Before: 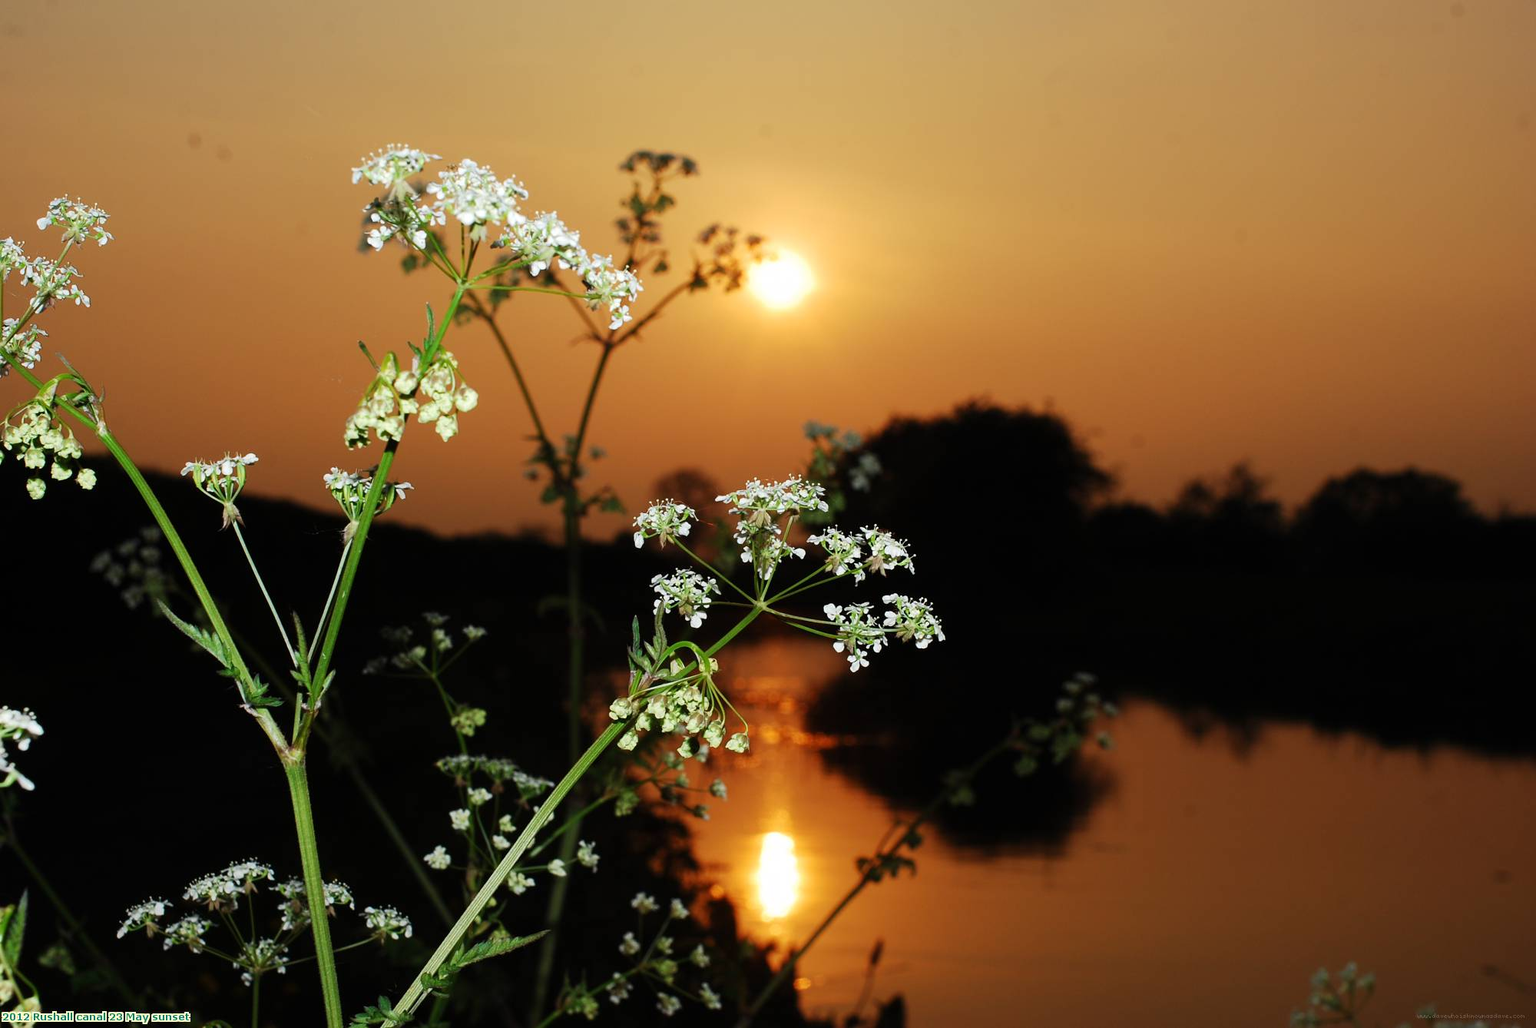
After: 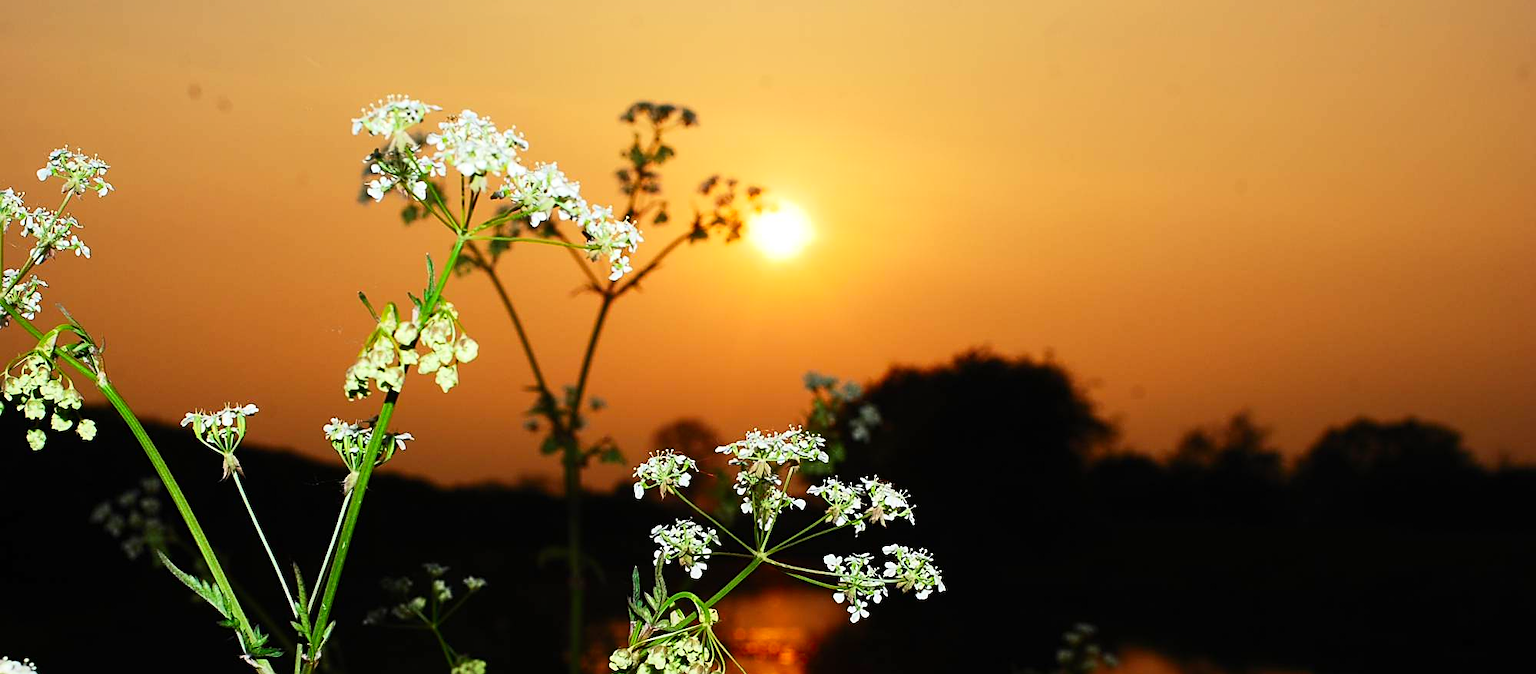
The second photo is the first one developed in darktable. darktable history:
contrast brightness saturation: contrast 0.23, brightness 0.1, saturation 0.29
sharpen: on, module defaults
crop and rotate: top 4.848%, bottom 29.503%
